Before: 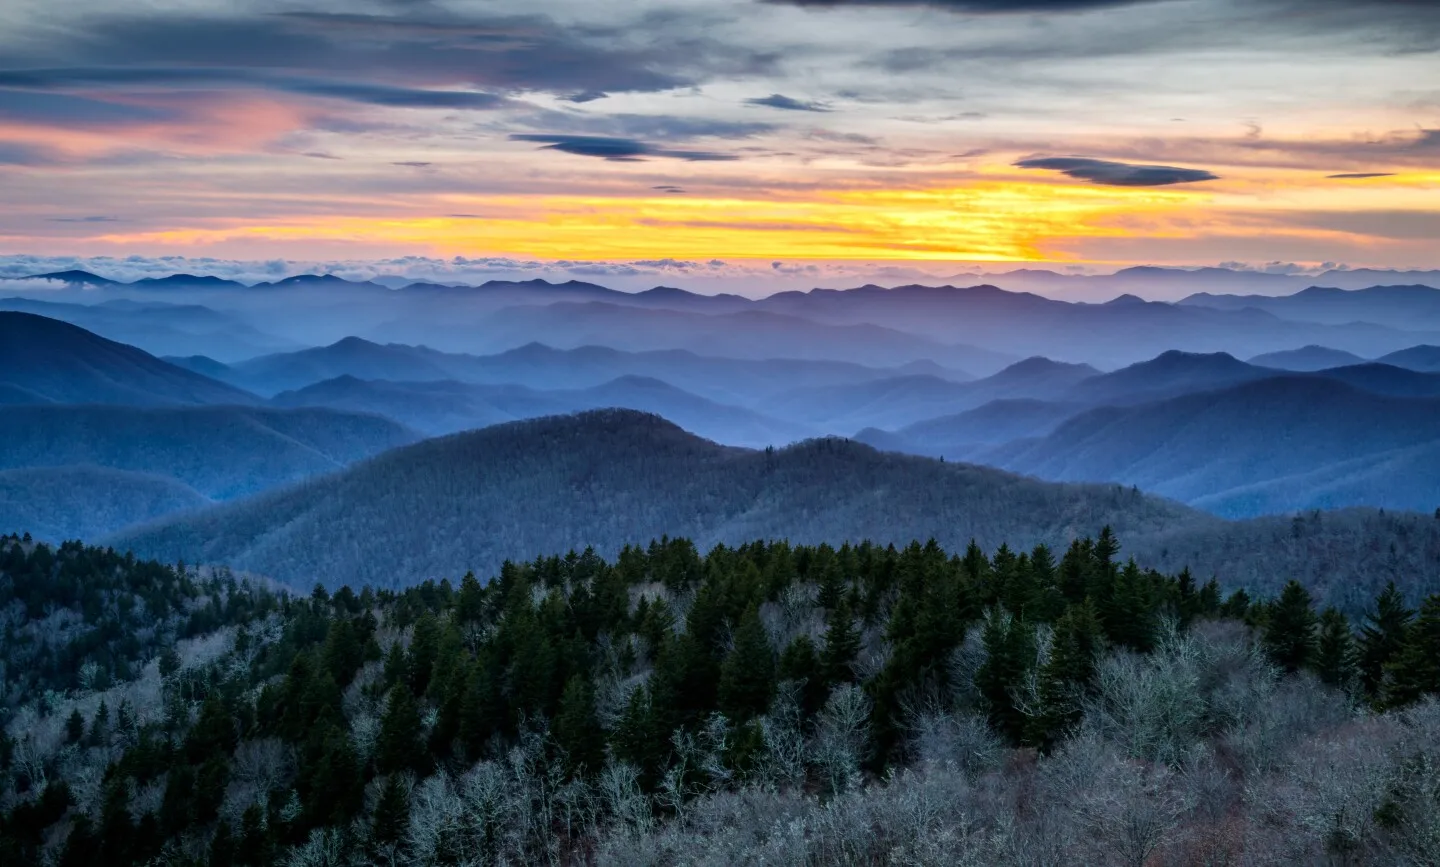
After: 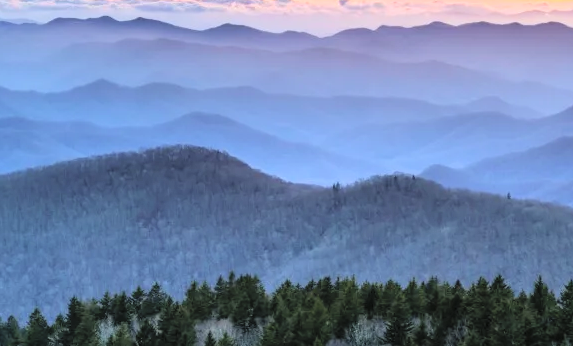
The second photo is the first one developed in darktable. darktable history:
crop: left 30.091%, top 30.423%, right 30.069%, bottom 29.607%
tone equalizer: -8 EV -0.445 EV, -7 EV -0.402 EV, -6 EV -0.329 EV, -5 EV -0.249 EV, -3 EV 0.253 EV, -2 EV 0.346 EV, -1 EV 0.371 EV, +0 EV 0.421 EV
contrast brightness saturation: brightness 0.282
